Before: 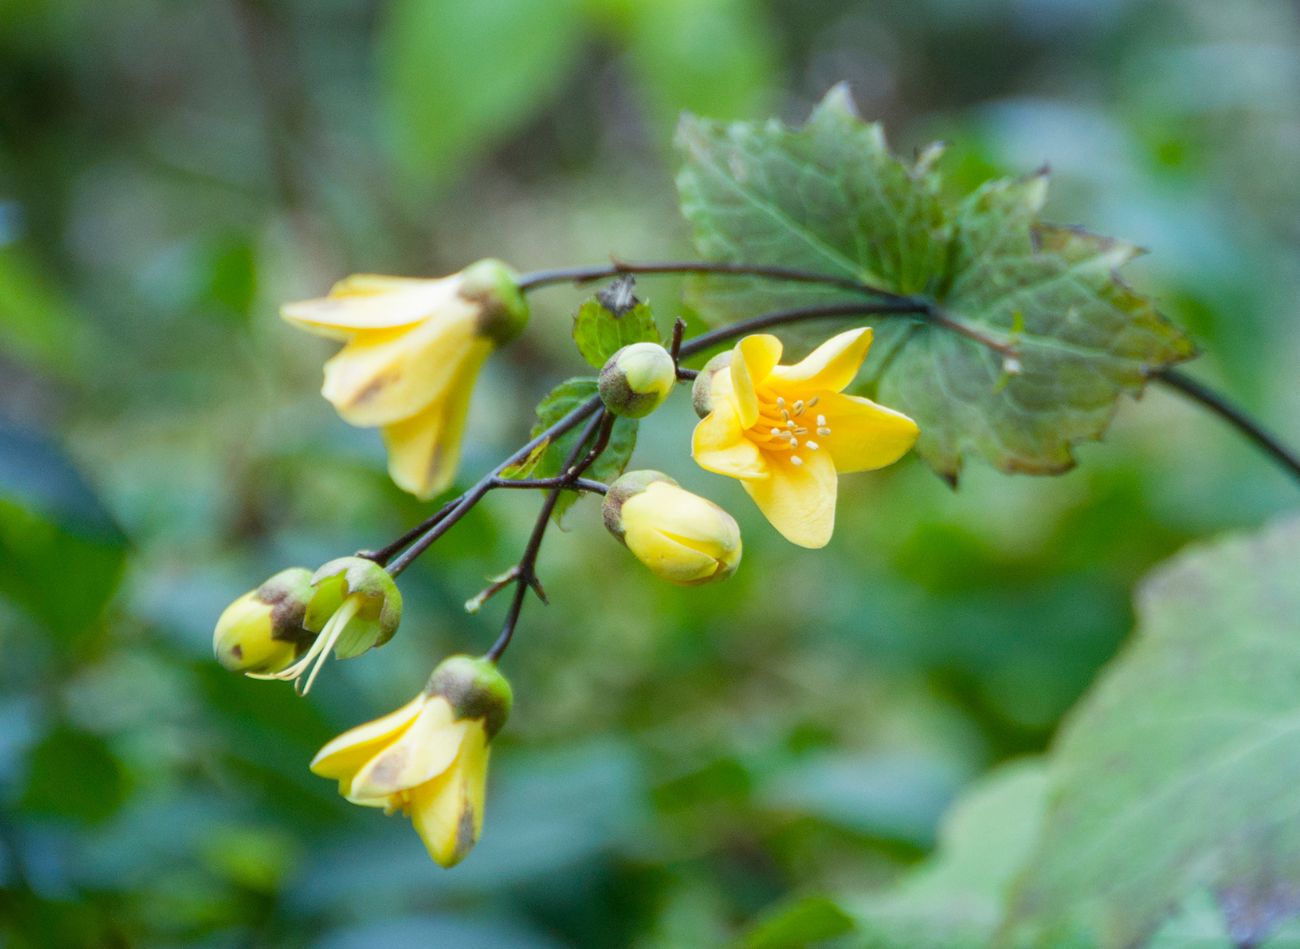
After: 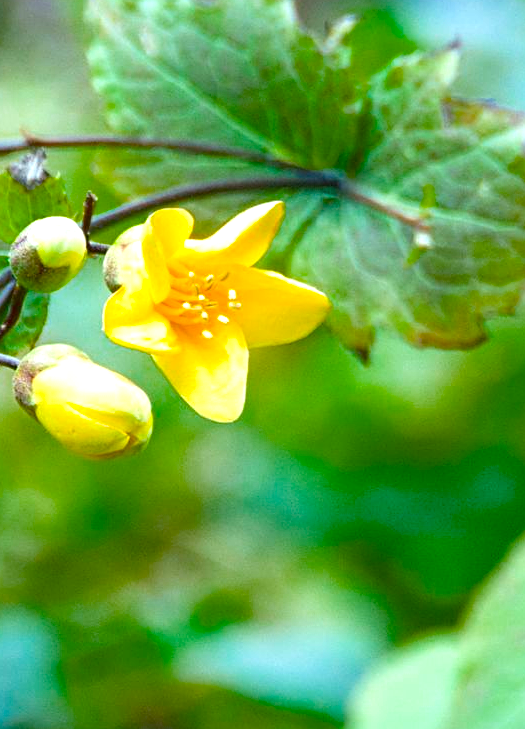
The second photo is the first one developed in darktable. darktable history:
color balance rgb: perceptual saturation grading › global saturation 29.671%, saturation formula JzAzBz (2021)
crop: left 45.377%, top 13.3%, right 14.163%, bottom 9.858%
sharpen: radius 2.488, amount 0.327
exposure: black level correction 0, exposure 0.896 EV, compensate exposure bias true, compensate highlight preservation false
